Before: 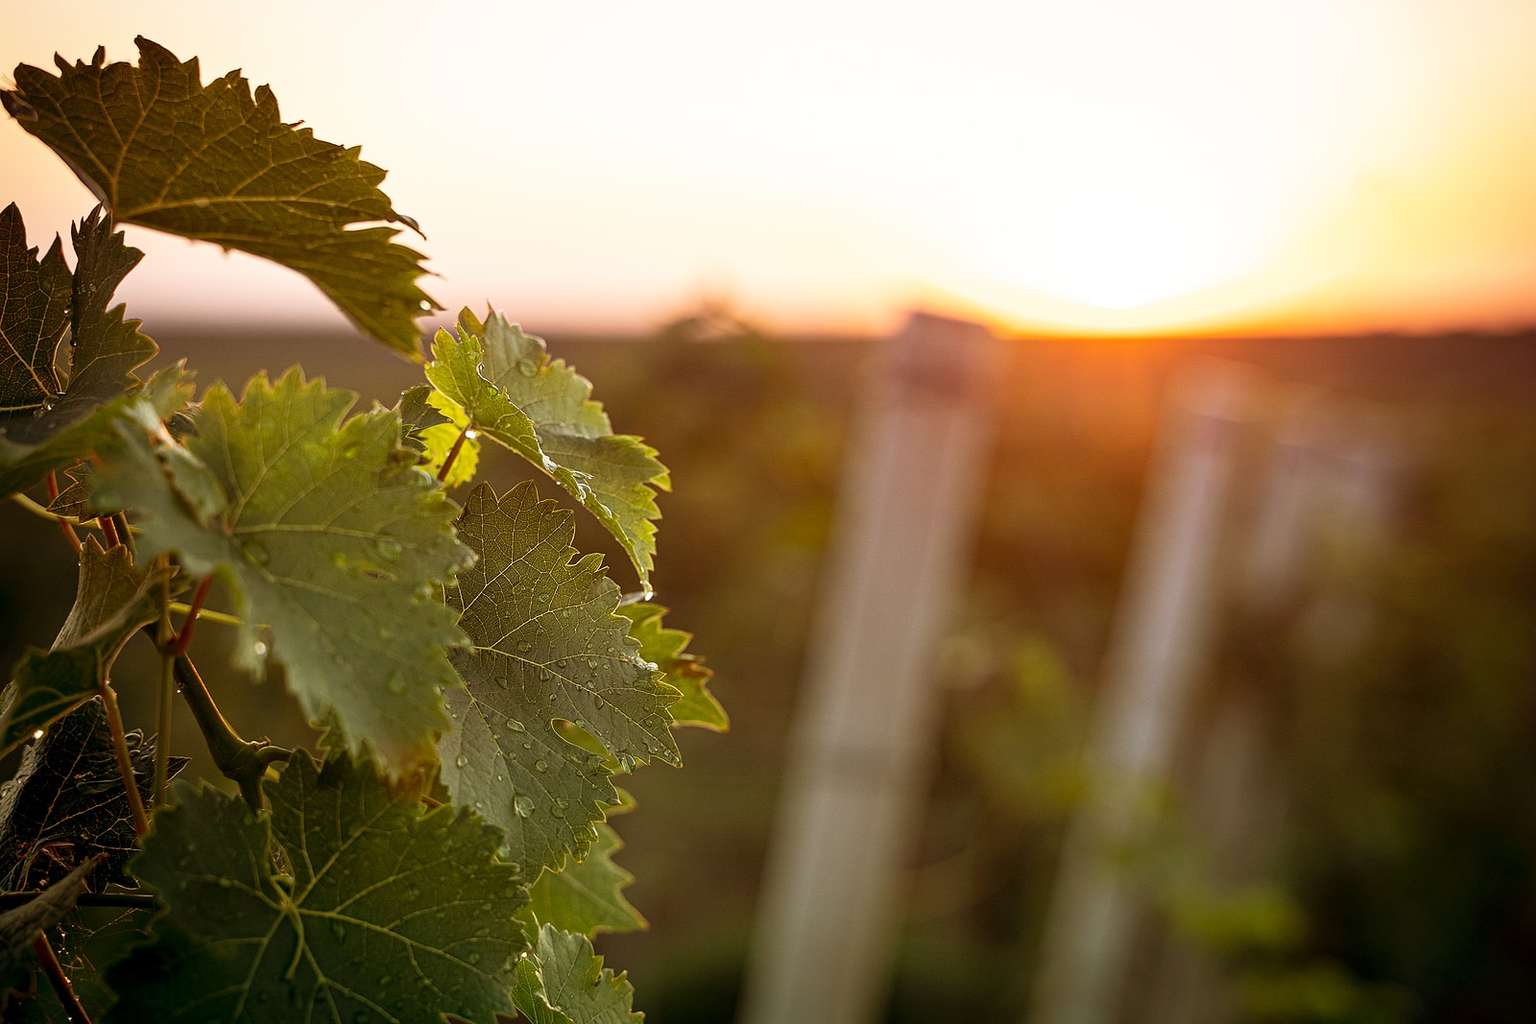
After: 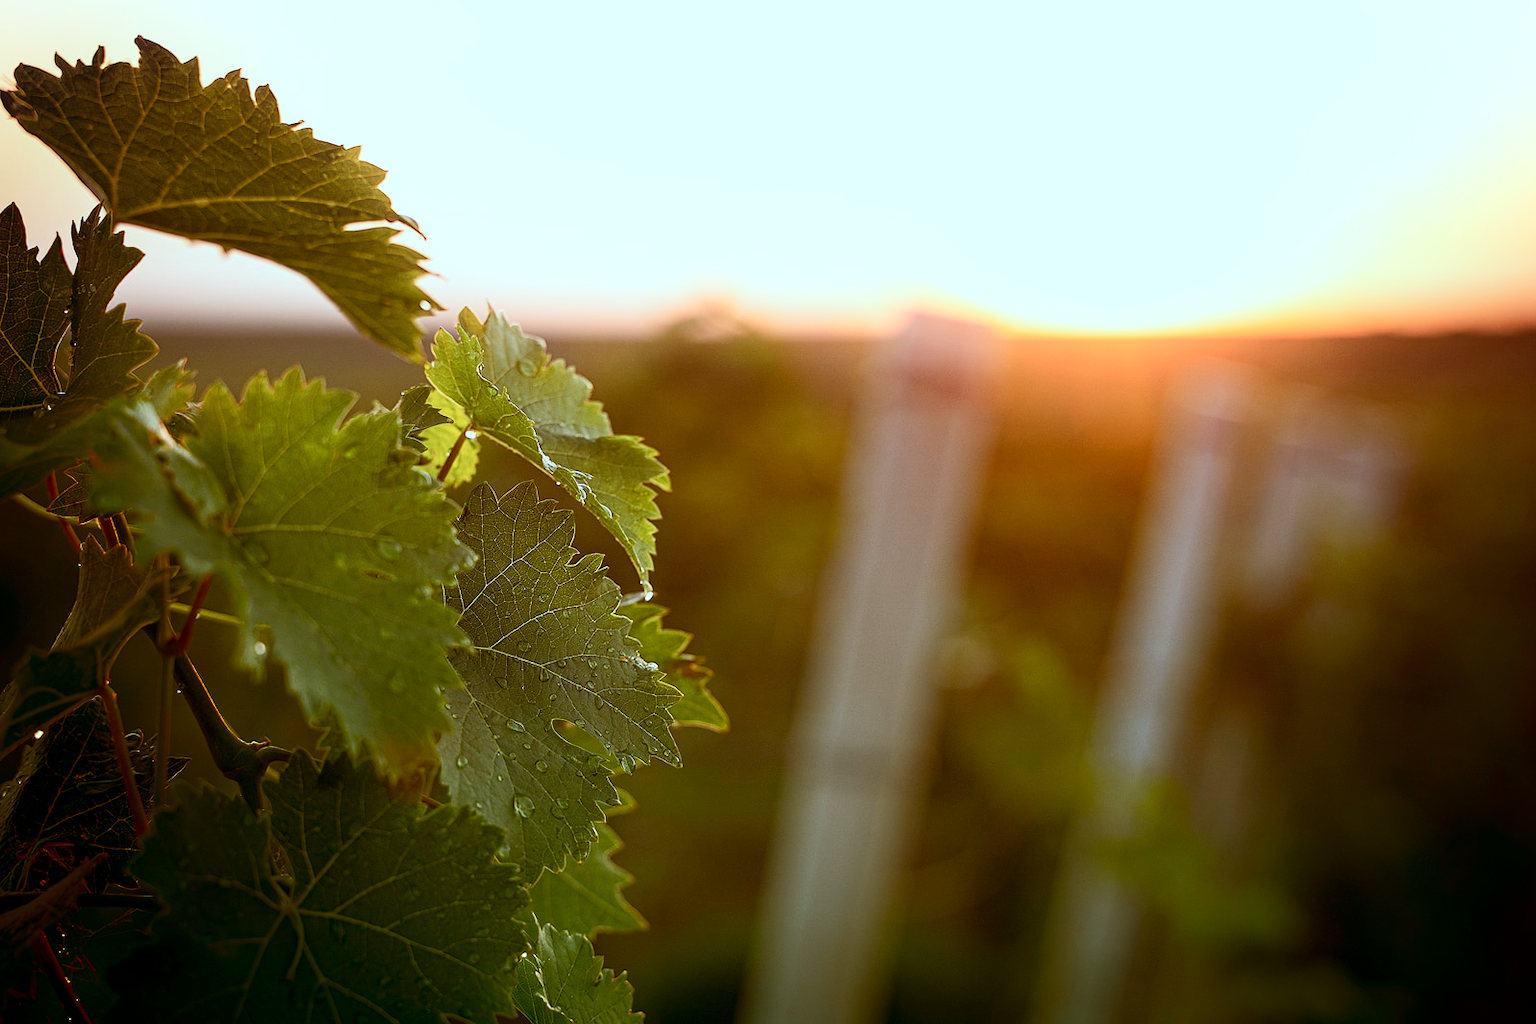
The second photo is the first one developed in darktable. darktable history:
color balance rgb: perceptual saturation grading › global saturation 20%, perceptual saturation grading › highlights -25%, perceptual saturation grading › shadows 25%
color correction: highlights a* -10.04, highlights b* -10.37
shadows and highlights: shadows -54.3, highlights 86.09, soften with gaussian
